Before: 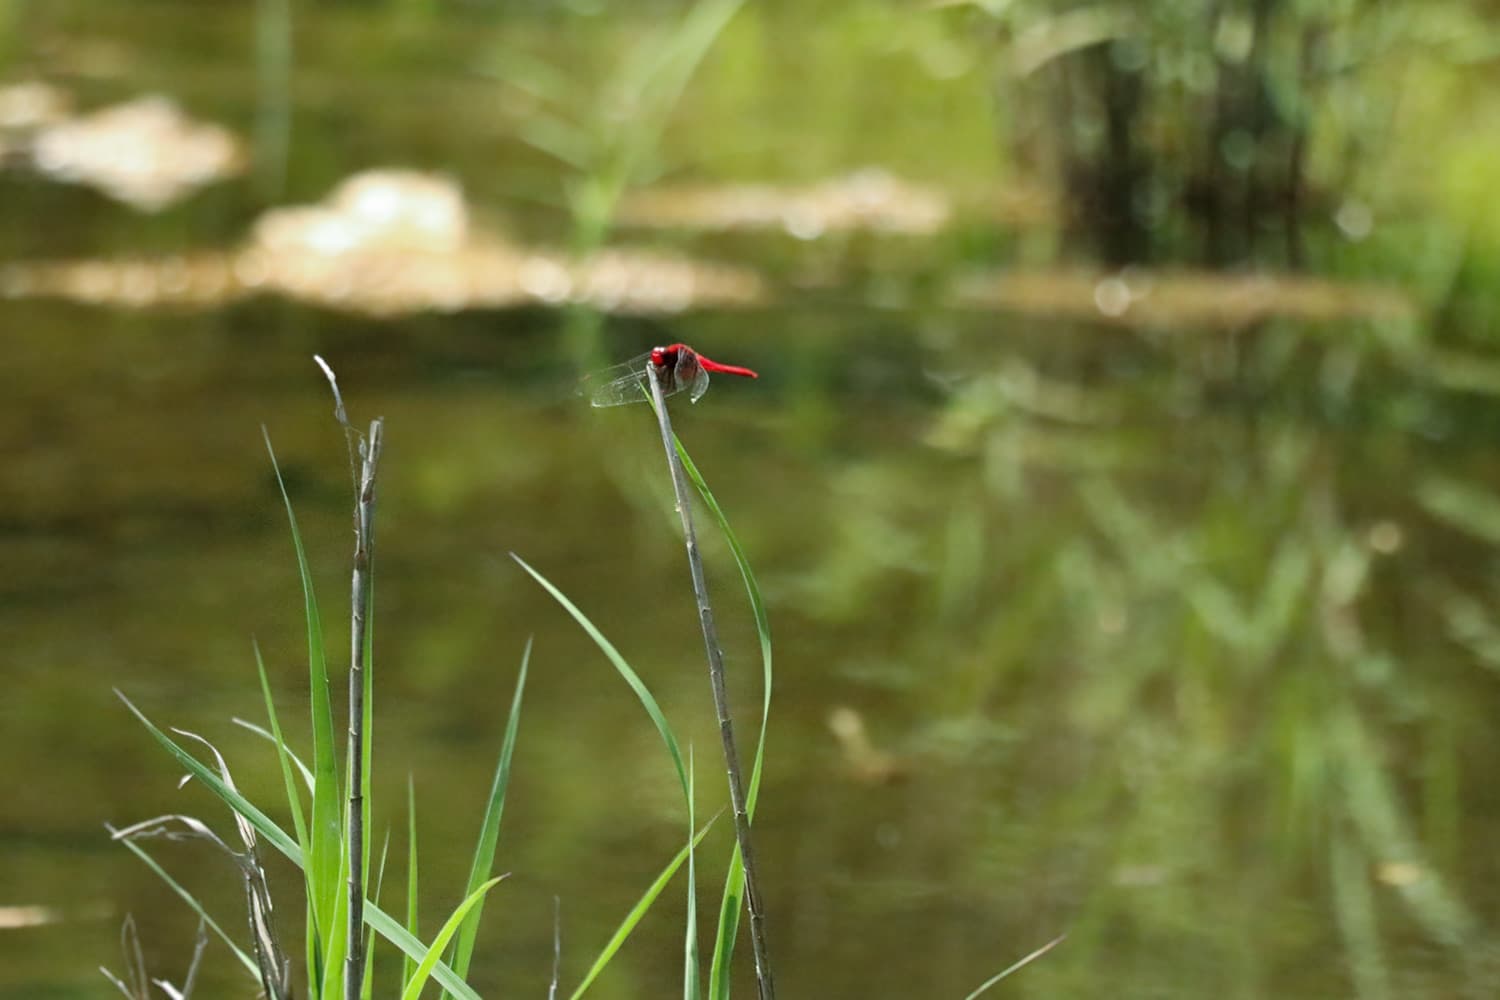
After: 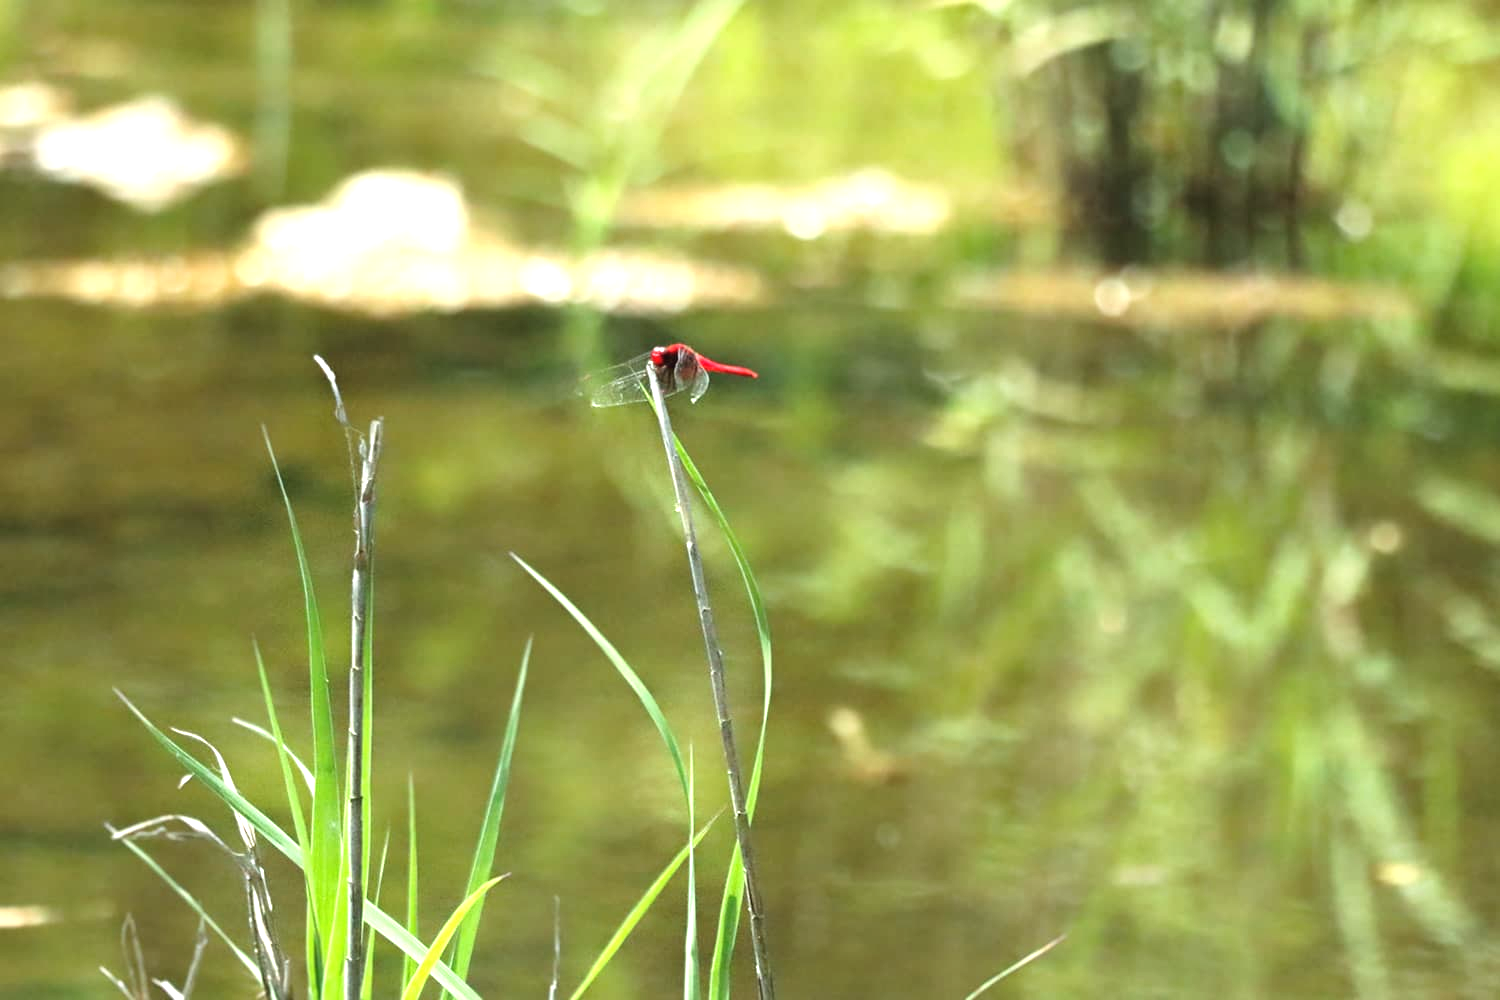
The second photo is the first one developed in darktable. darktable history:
exposure: black level correction -0.002, exposure 1.115 EV, compensate exposure bias true, compensate highlight preservation false
